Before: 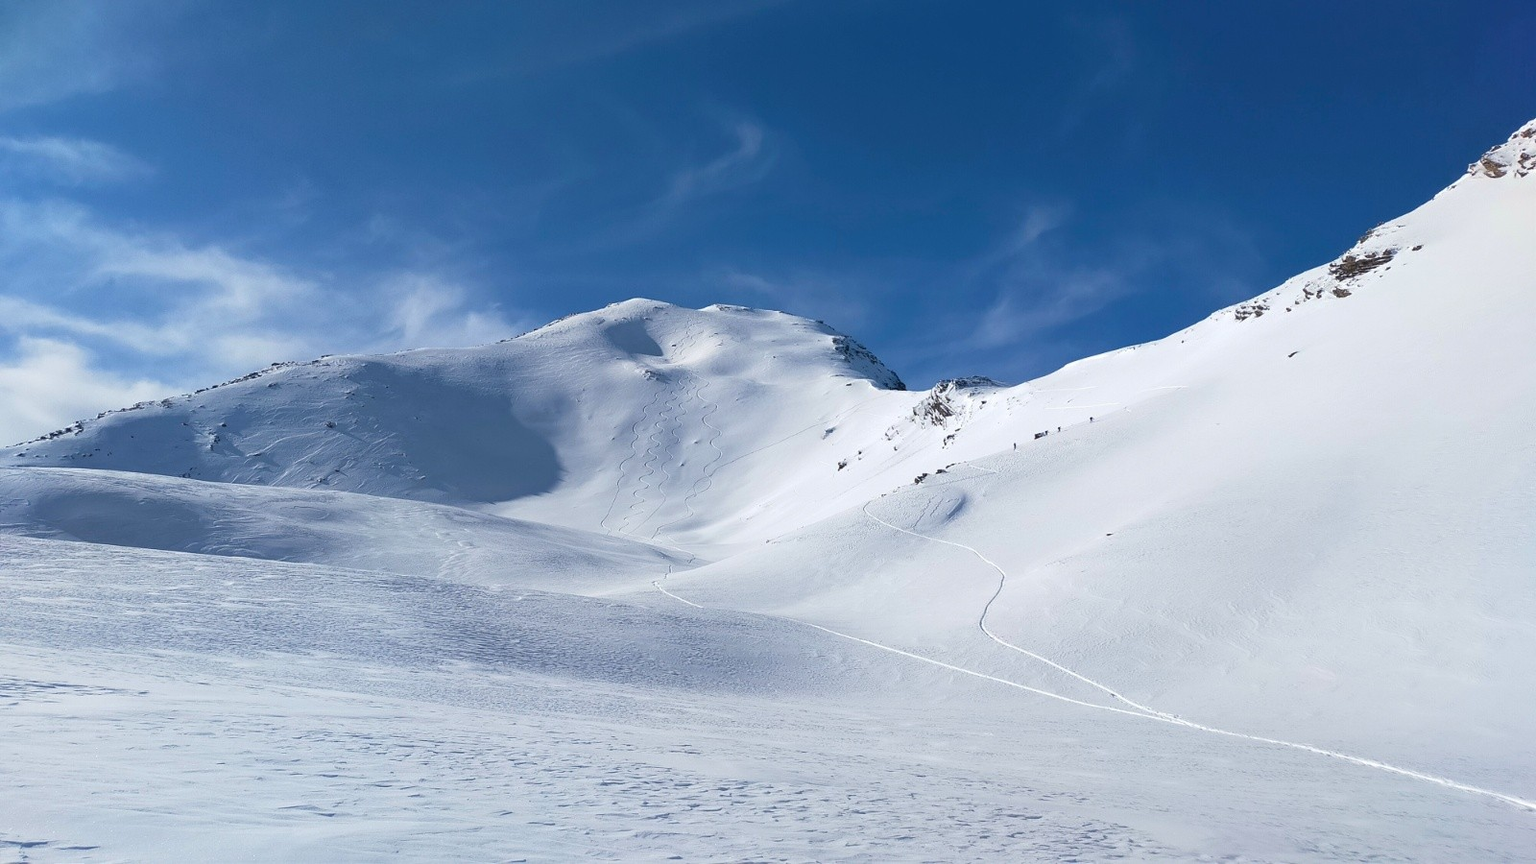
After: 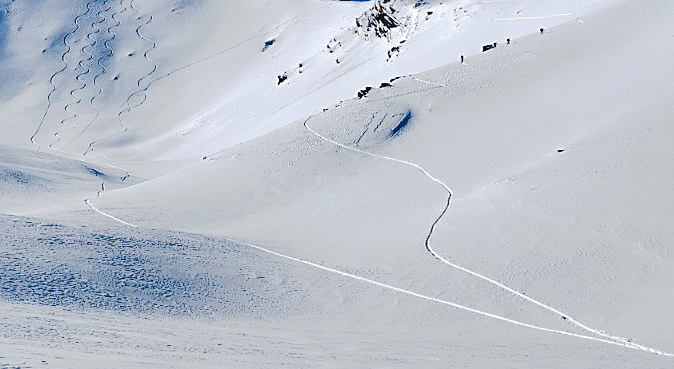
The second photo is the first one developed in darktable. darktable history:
crop: left 37.221%, top 45.169%, right 20.63%, bottom 13.777%
tone curve: curves: ch0 [(0, 0) (0.003, 0.002) (0.011, 0.002) (0.025, 0.002) (0.044, 0.007) (0.069, 0.014) (0.1, 0.026) (0.136, 0.04) (0.177, 0.061) (0.224, 0.1) (0.277, 0.151) (0.335, 0.198) (0.399, 0.272) (0.468, 0.387) (0.543, 0.553) (0.623, 0.716) (0.709, 0.8) (0.801, 0.855) (0.898, 0.897) (1, 1)], preserve colors none
sharpen: on, module defaults
shadows and highlights: shadows 5, soften with gaussian
